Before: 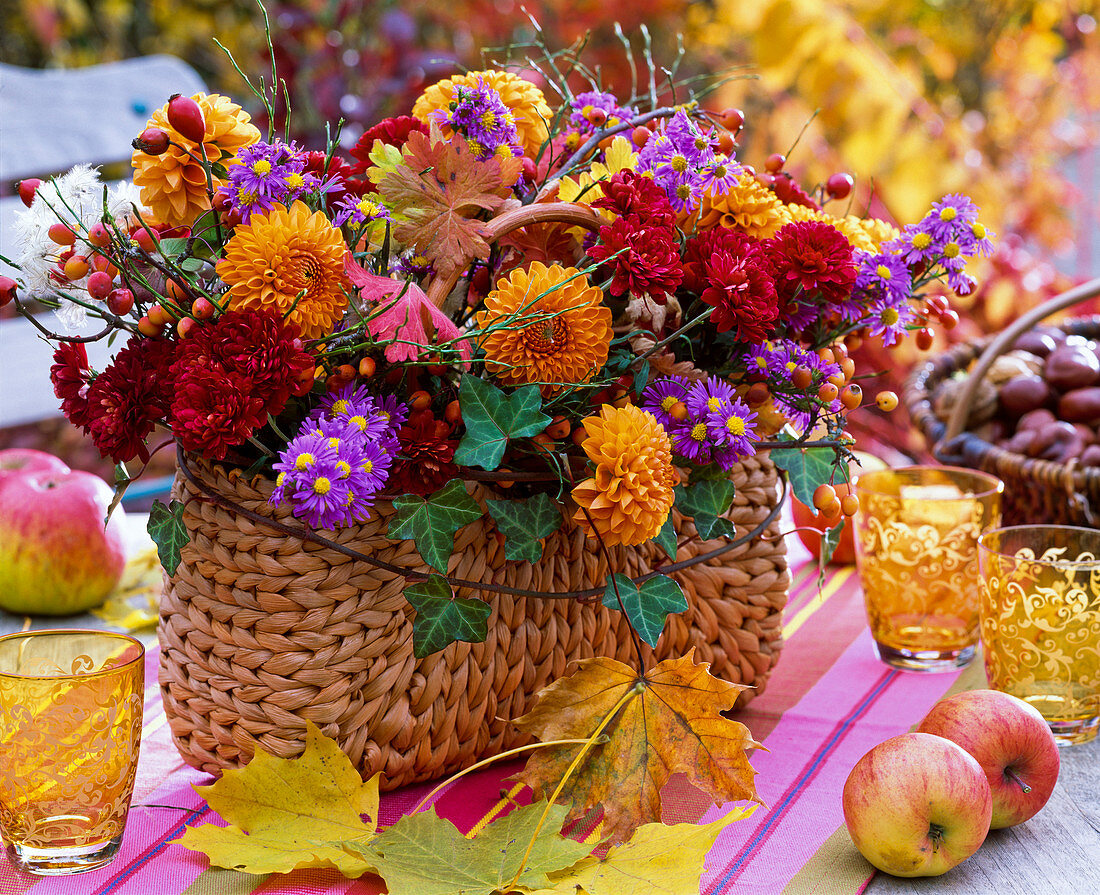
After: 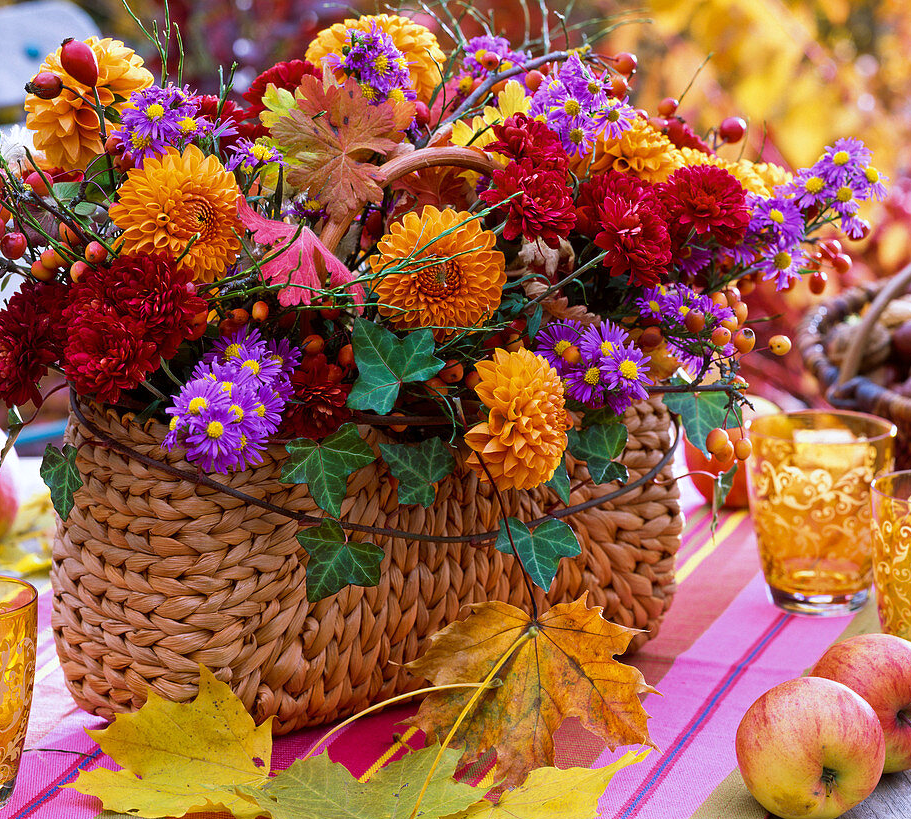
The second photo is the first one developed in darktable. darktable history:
crop: left 9.807%, top 6.259%, right 7.334%, bottom 2.177%
white balance: red 1.004, blue 1.024
exposure: exposure 0.014 EV, compensate highlight preservation false
